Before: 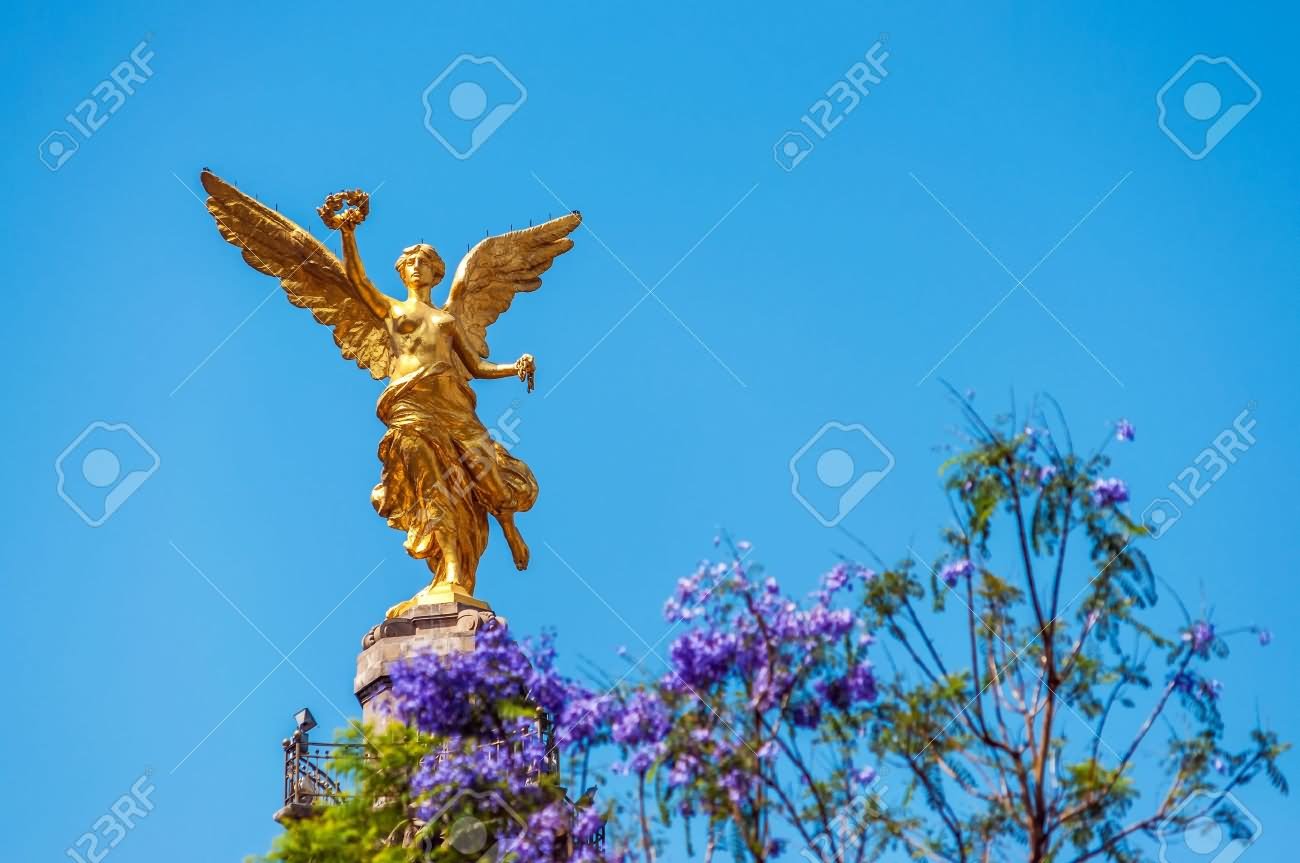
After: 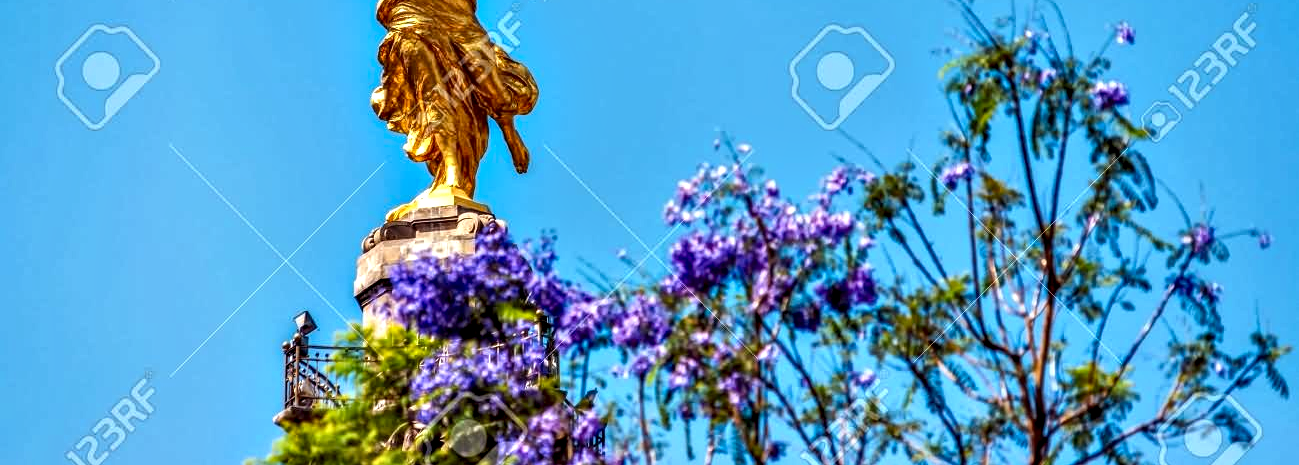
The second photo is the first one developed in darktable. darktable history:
local contrast: on, module defaults
contrast equalizer: octaves 7, y [[0.6 ×6], [0.55 ×6], [0 ×6], [0 ×6], [0 ×6]]
exposure: exposure 0.178 EV, compensate highlight preservation false
crop and rotate: top 46.084%, right 0.066%
